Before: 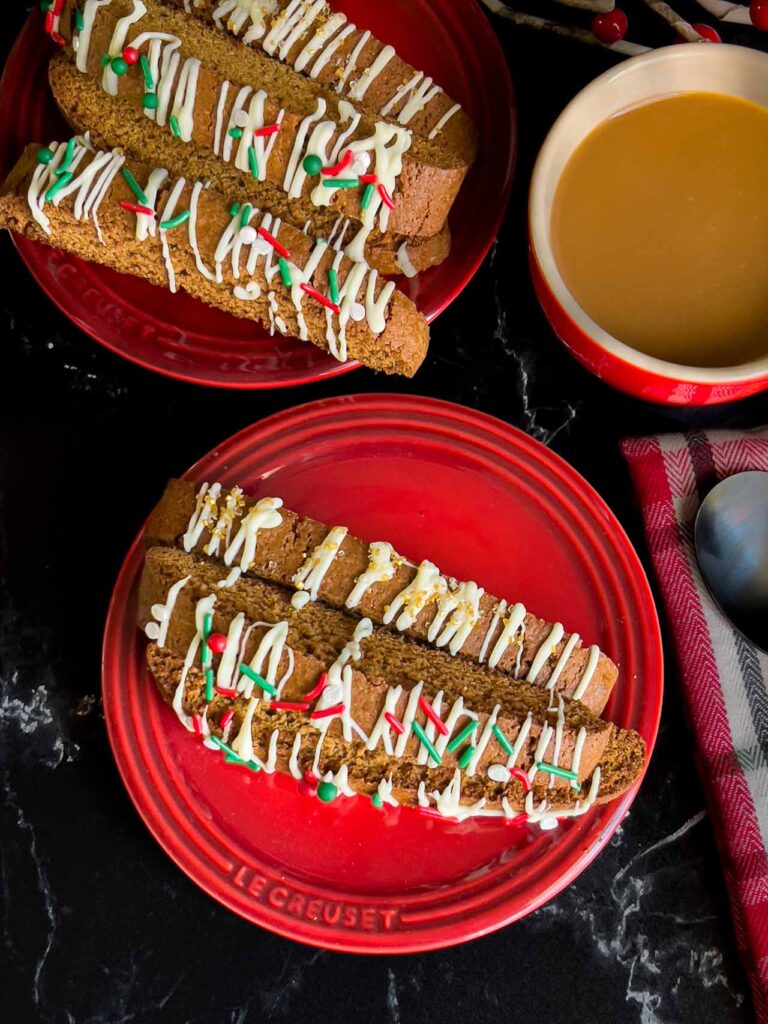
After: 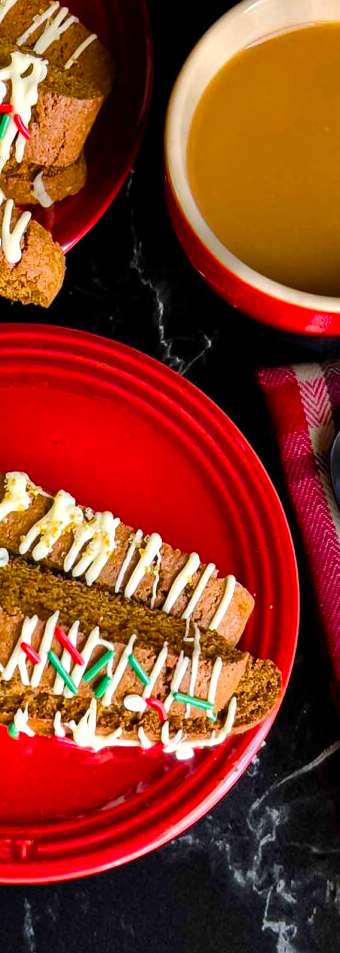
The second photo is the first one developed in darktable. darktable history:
crop: left 47.519%, top 6.89%, right 8.09%
color balance rgb: white fulcrum 0.985 EV, perceptual saturation grading › global saturation 20%, perceptual saturation grading › highlights -24.96%, perceptual saturation grading › shadows 49.73%, perceptual brilliance grading › highlights 9.22%, perceptual brilliance grading › mid-tones 5.439%
tone equalizer: edges refinement/feathering 500, mask exposure compensation -1.57 EV, preserve details no
